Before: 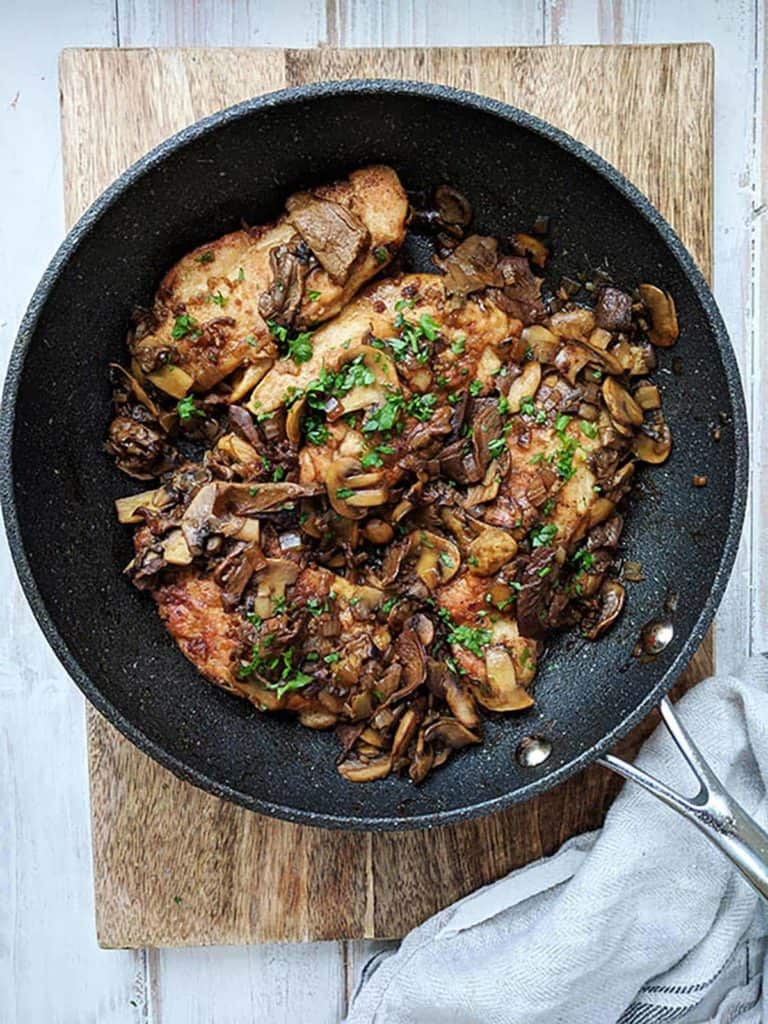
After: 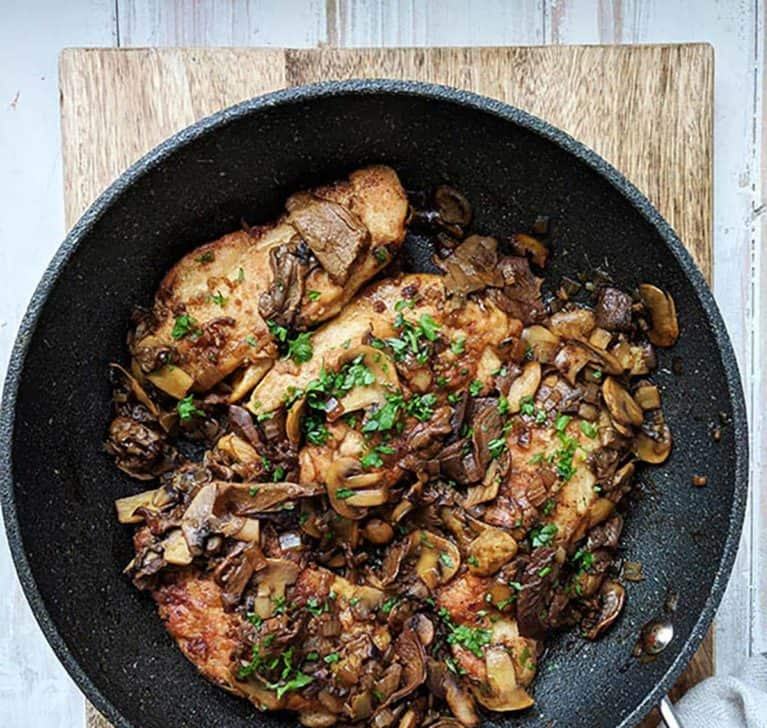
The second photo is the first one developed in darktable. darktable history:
crop: bottom 28.87%
